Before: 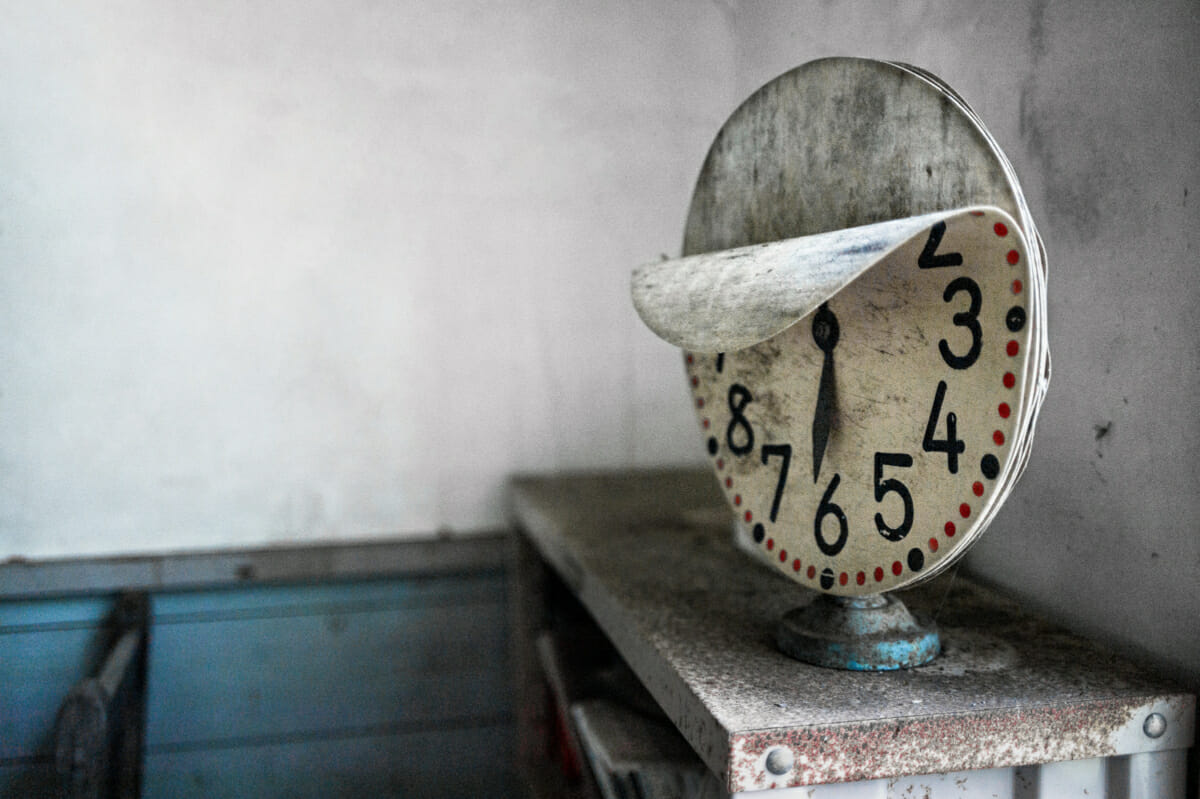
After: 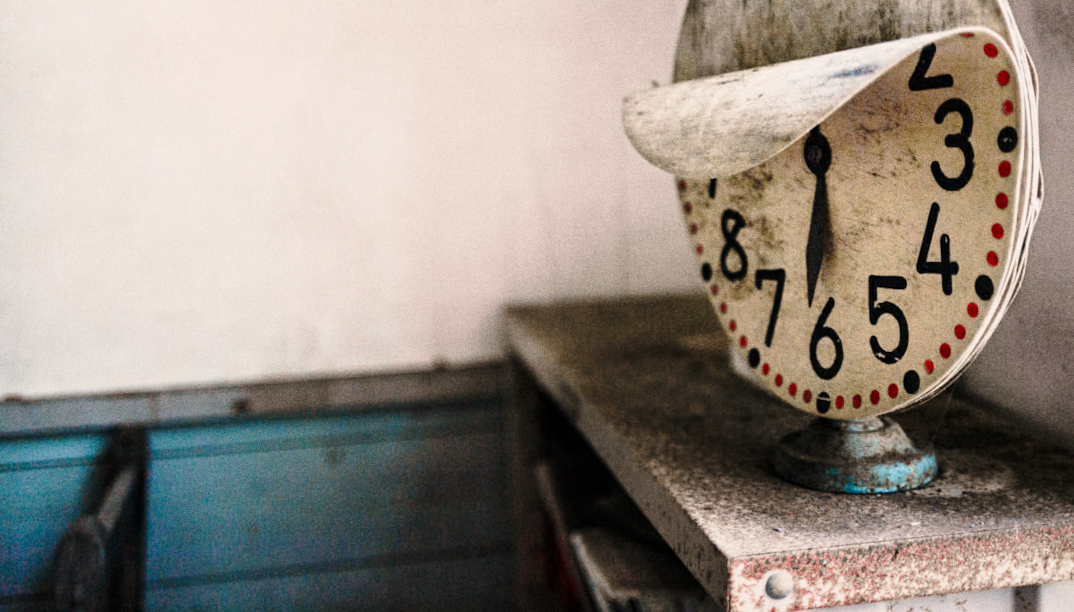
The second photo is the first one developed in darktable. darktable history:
base curve: curves: ch0 [(0, 0) (0.028, 0.03) (0.121, 0.232) (0.46, 0.748) (0.859, 0.968) (1, 1)], preserve colors none
crop: top 20.916%, right 9.437%, bottom 0.316%
rotate and perspective: rotation -1°, crop left 0.011, crop right 0.989, crop top 0.025, crop bottom 0.975
white balance: red 1.127, blue 0.943
grain: coarseness 0.09 ISO
exposure: exposure -0.582 EV, compensate highlight preservation false
